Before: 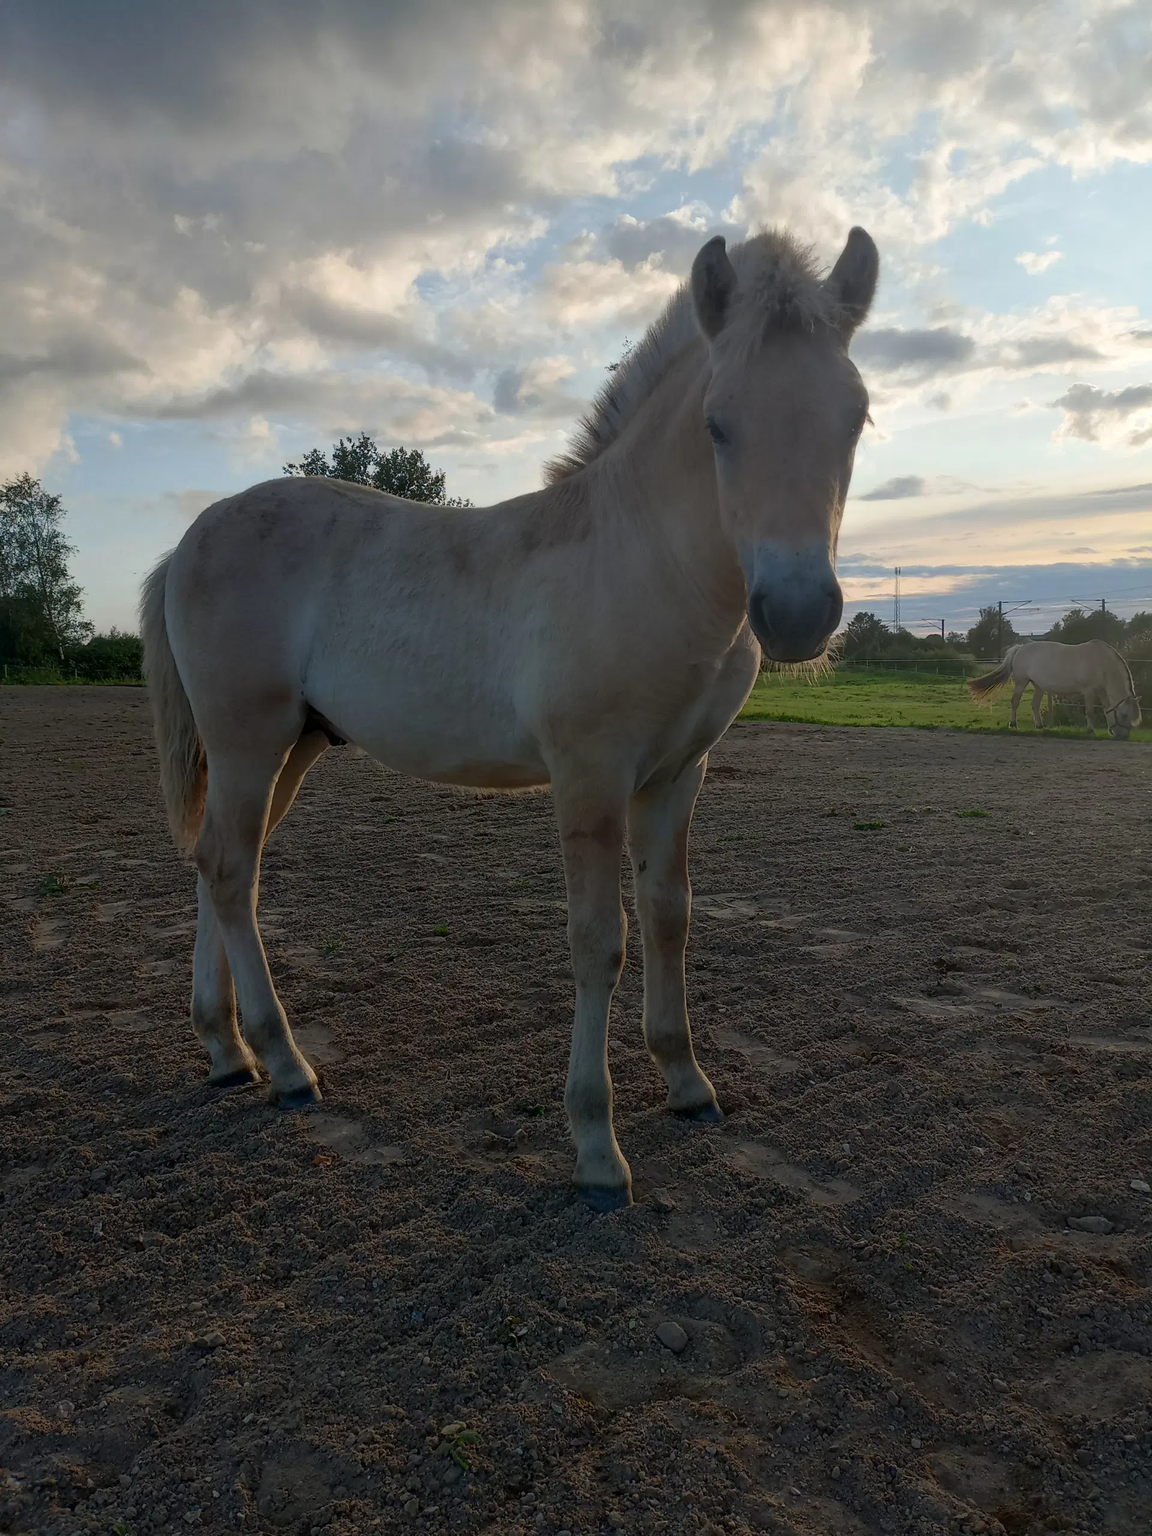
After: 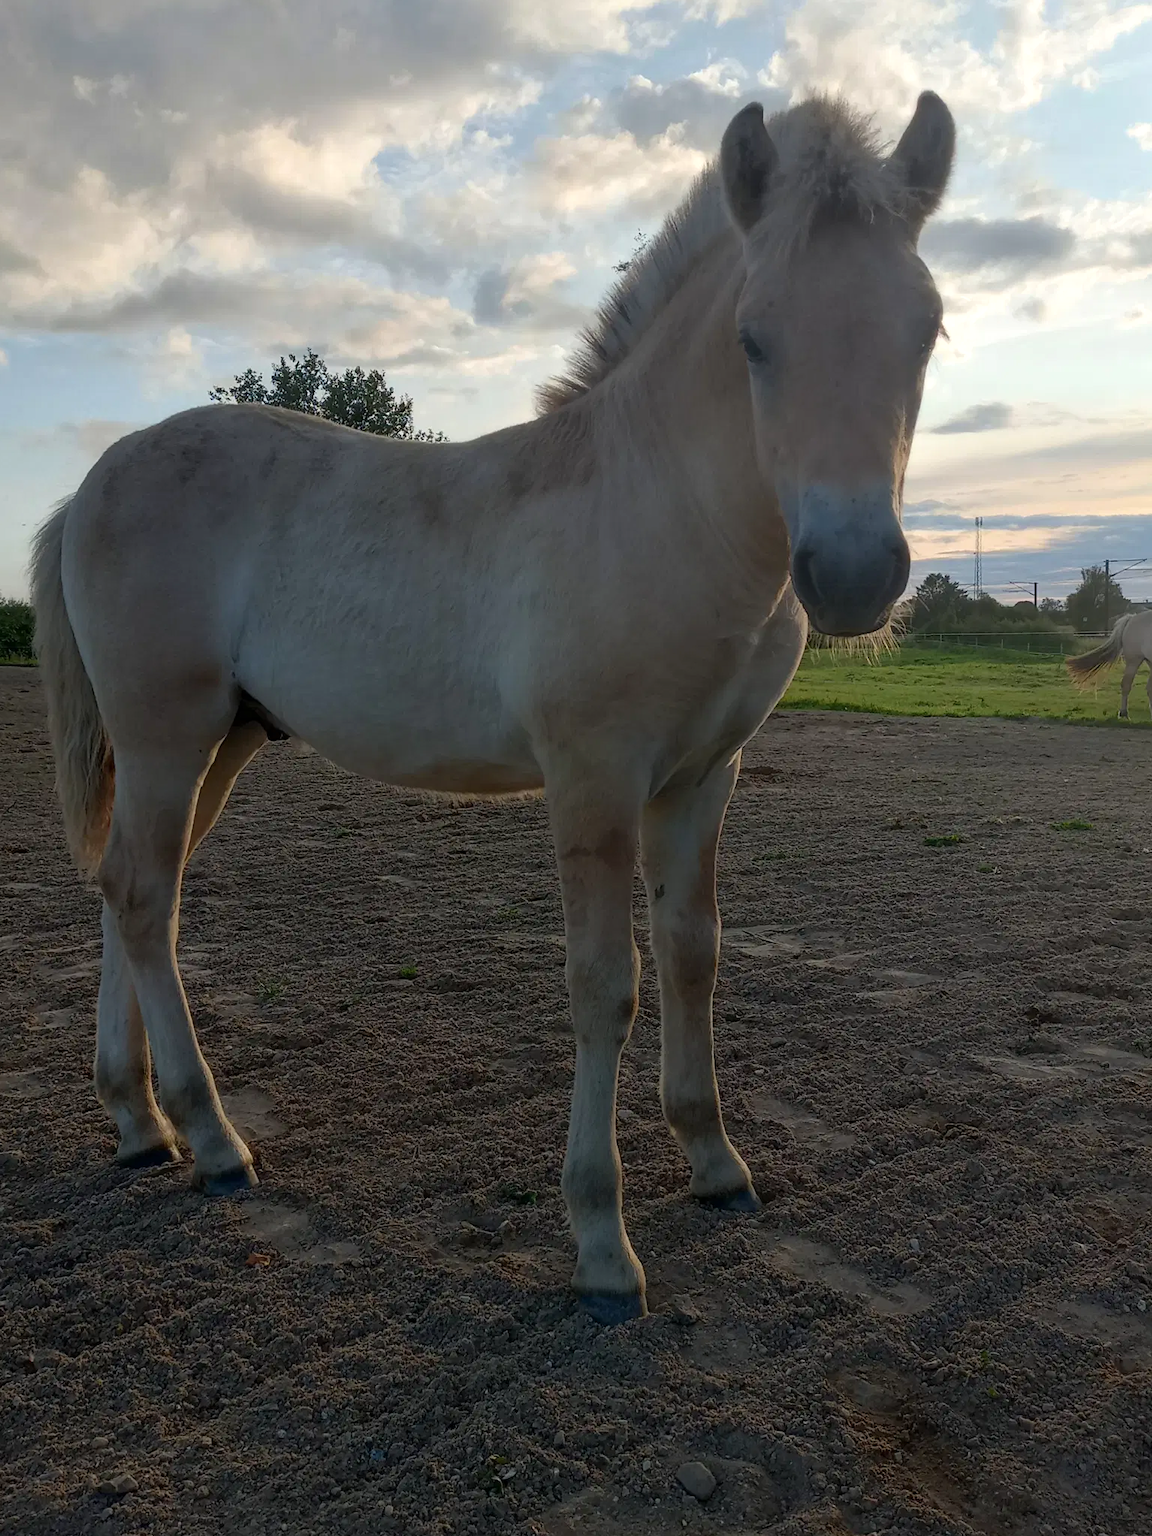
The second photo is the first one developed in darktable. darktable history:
crop and rotate: left 10.071%, top 10.071%, right 10.02%, bottom 10.02%
exposure: exposure 0.2 EV, compensate highlight preservation false
